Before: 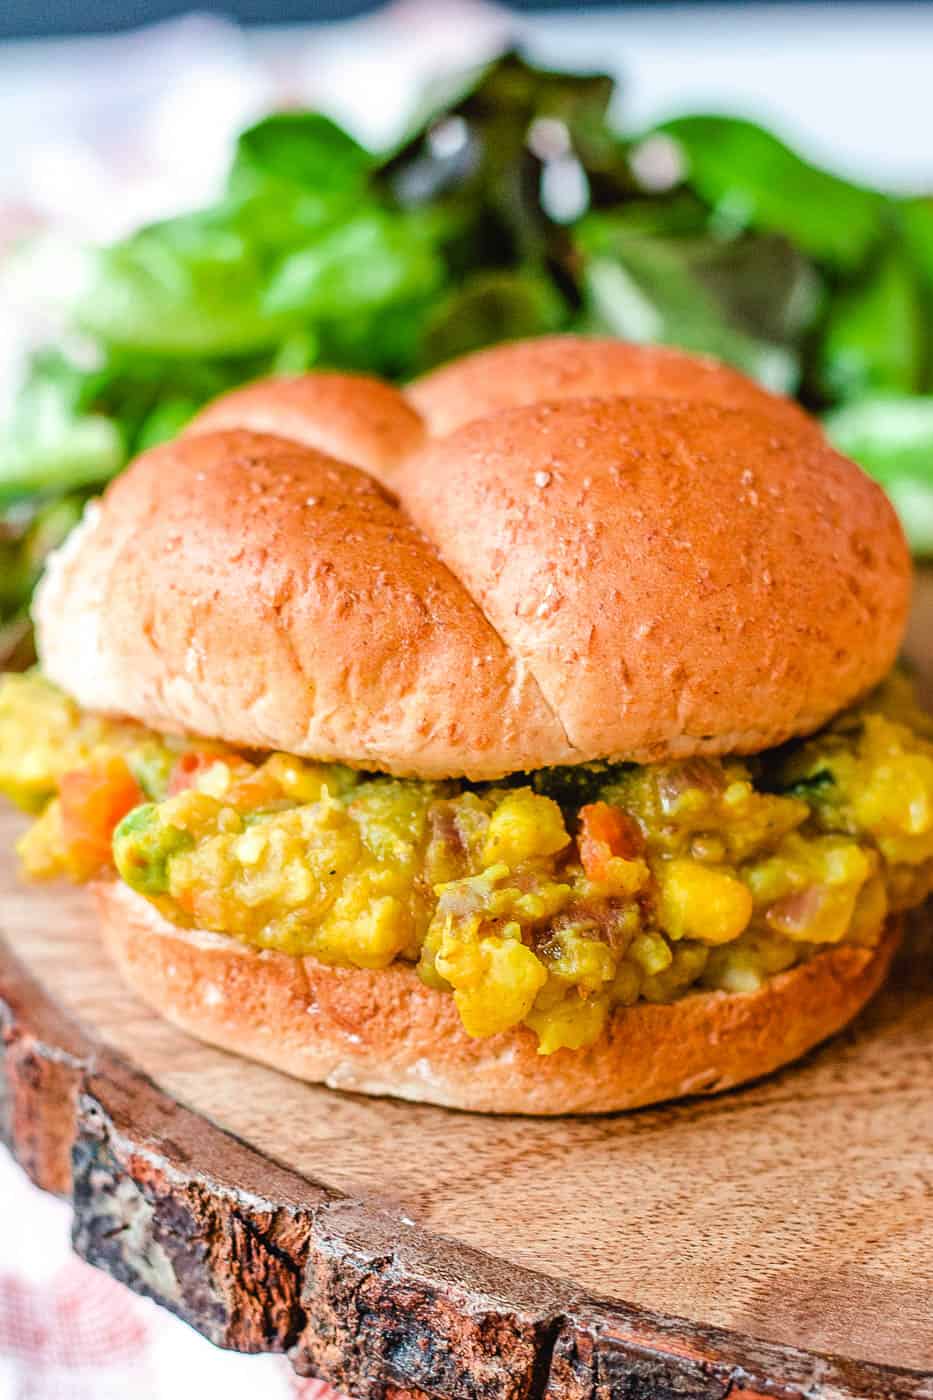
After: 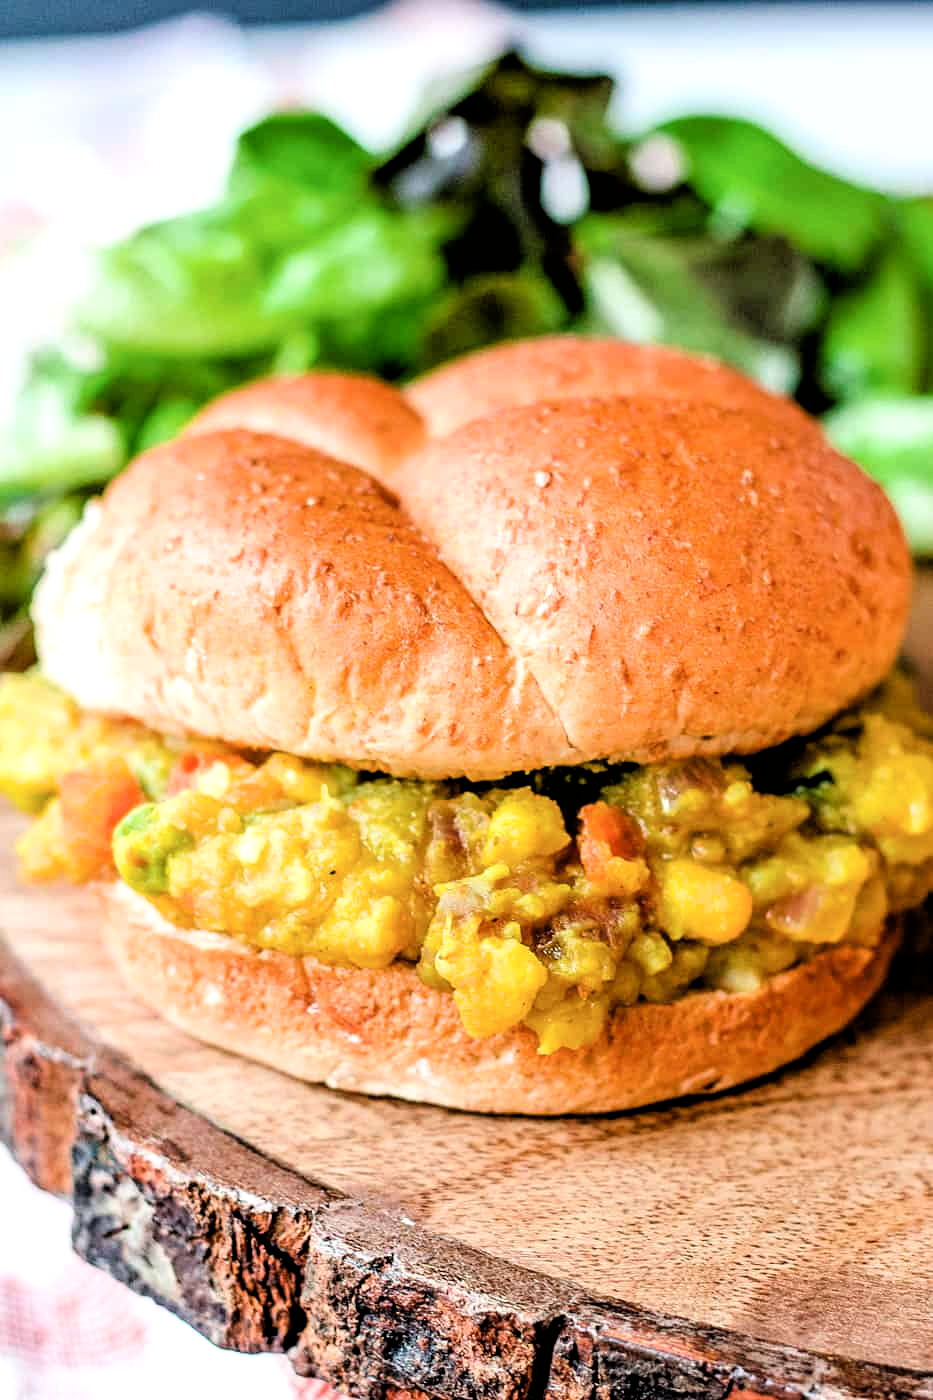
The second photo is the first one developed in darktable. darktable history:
filmic rgb: black relative exposure -3.72 EV, white relative exposure 2.75 EV, dynamic range scaling -6.02%, hardness 3.04
levels: levels [0, 0.476, 0.951]
